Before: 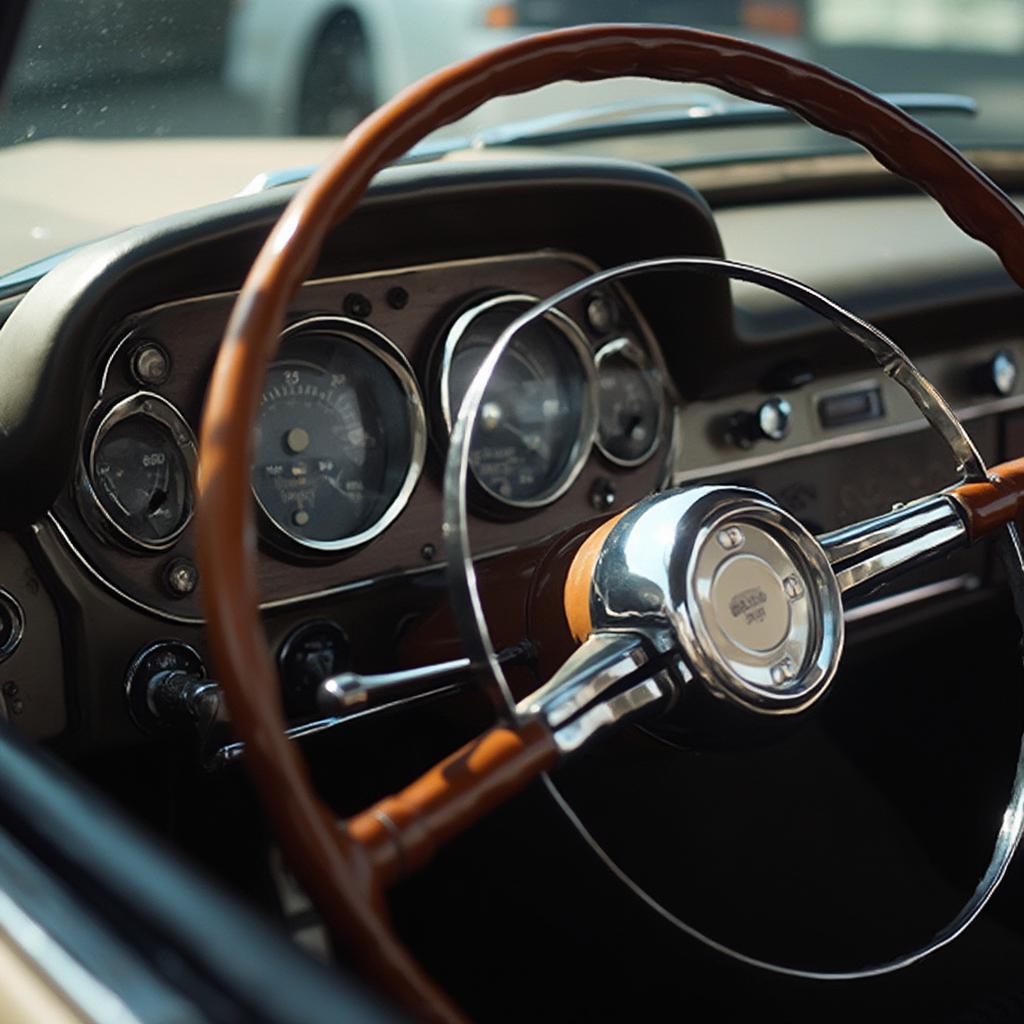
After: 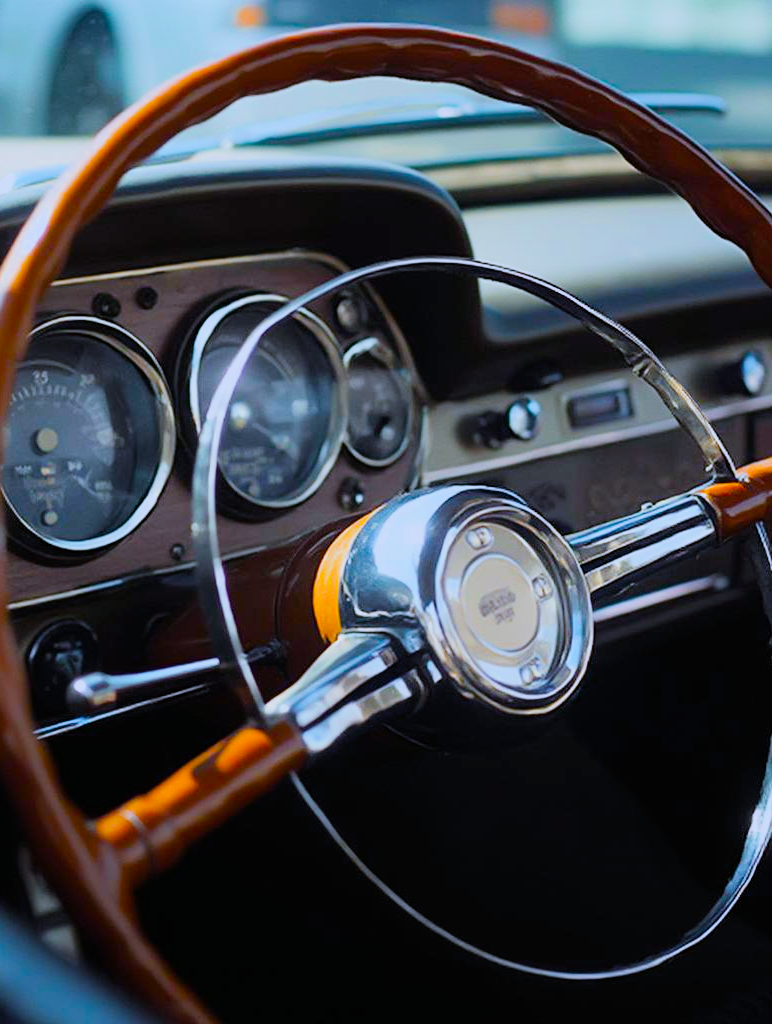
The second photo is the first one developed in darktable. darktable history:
filmic rgb: black relative exposure -7.65 EV, white relative exposure 4.56 EV, hardness 3.61, contrast 1.05
white balance: red 0.948, green 1.02, blue 1.176
crop and rotate: left 24.6%
color balance: input saturation 134.34%, contrast -10.04%, contrast fulcrum 19.67%, output saturation 133.51%
exposure: black level correction 0, exposure 0.877 EV, compensate exposure bias true, compensate highlight preservation false
